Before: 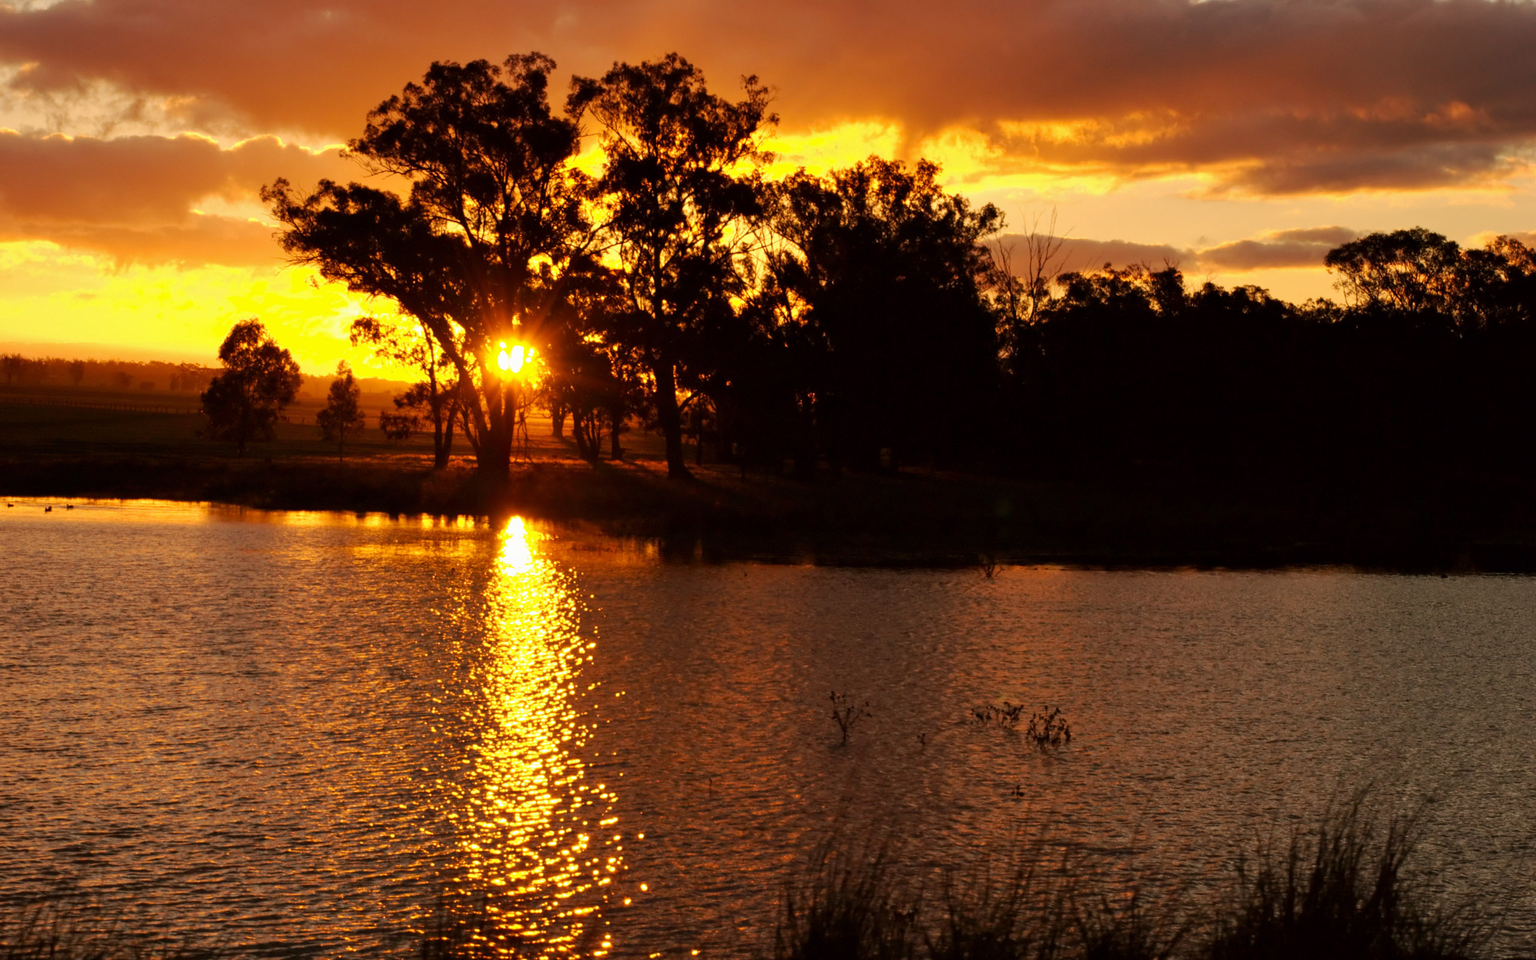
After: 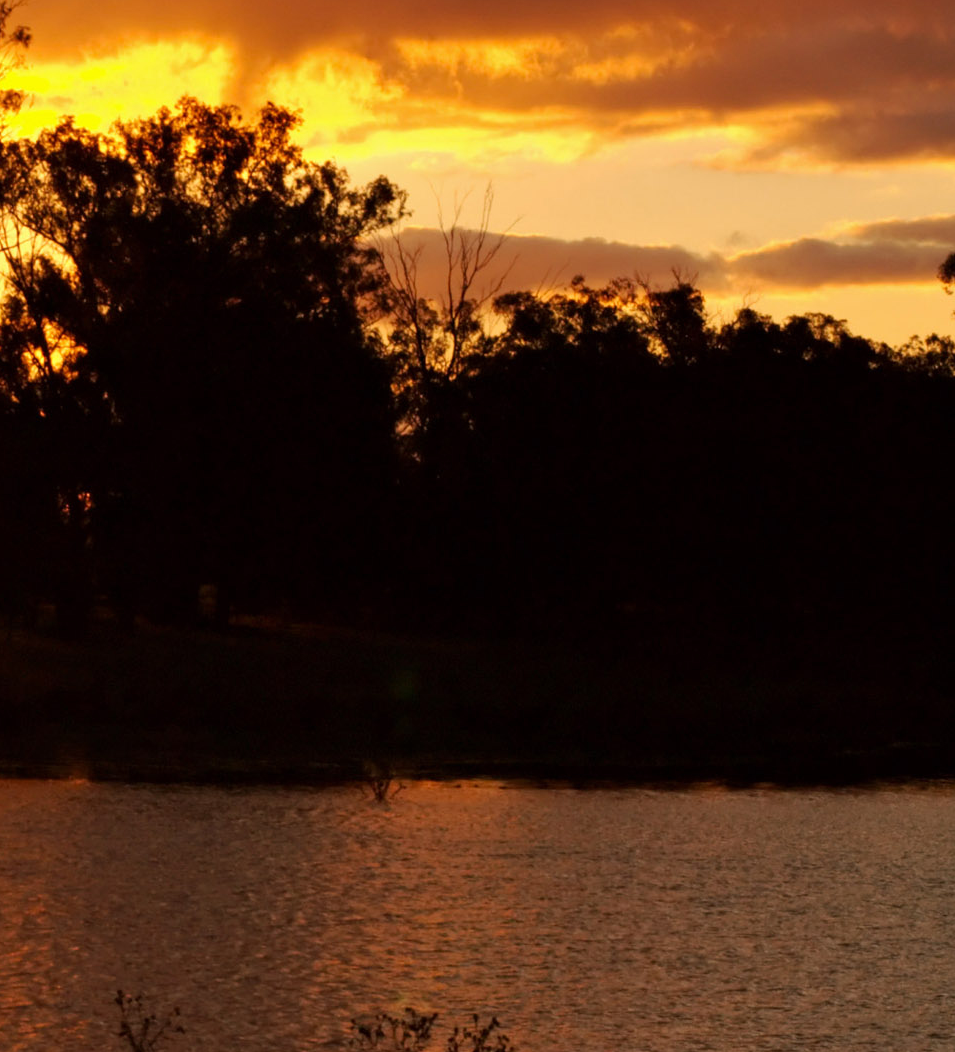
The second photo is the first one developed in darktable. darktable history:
crop and rotate: left 49.555%, top 10.152%, right 13.114%, bottom 24.079%
